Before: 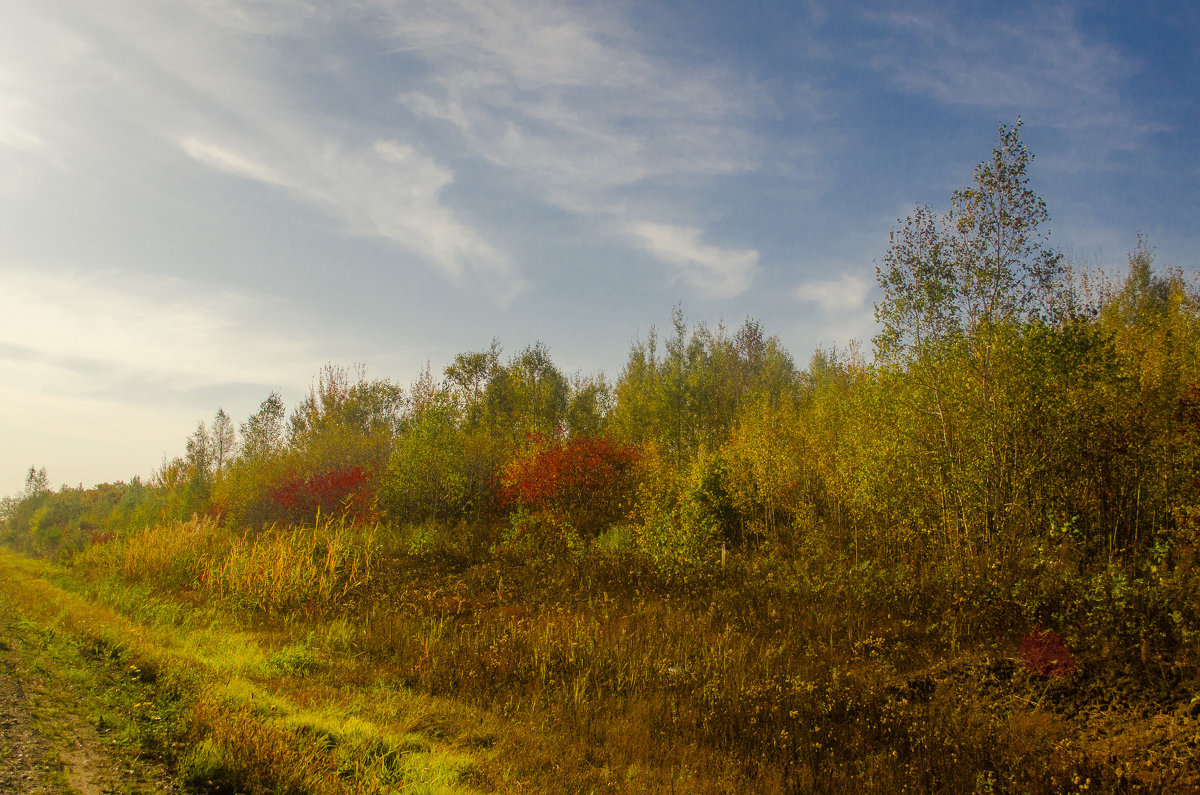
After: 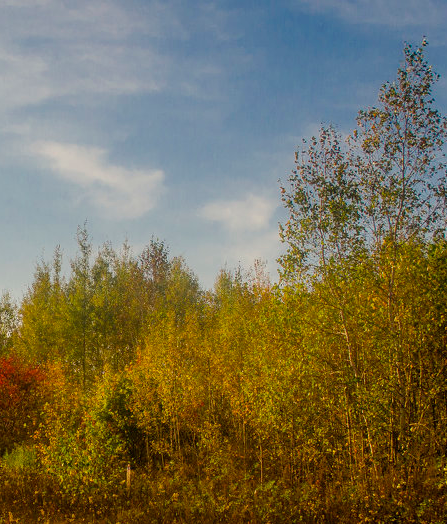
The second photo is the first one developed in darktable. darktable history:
crop and rotate: left 49.652%, top 10.092%, right 13.08%, bottom 23.889%
